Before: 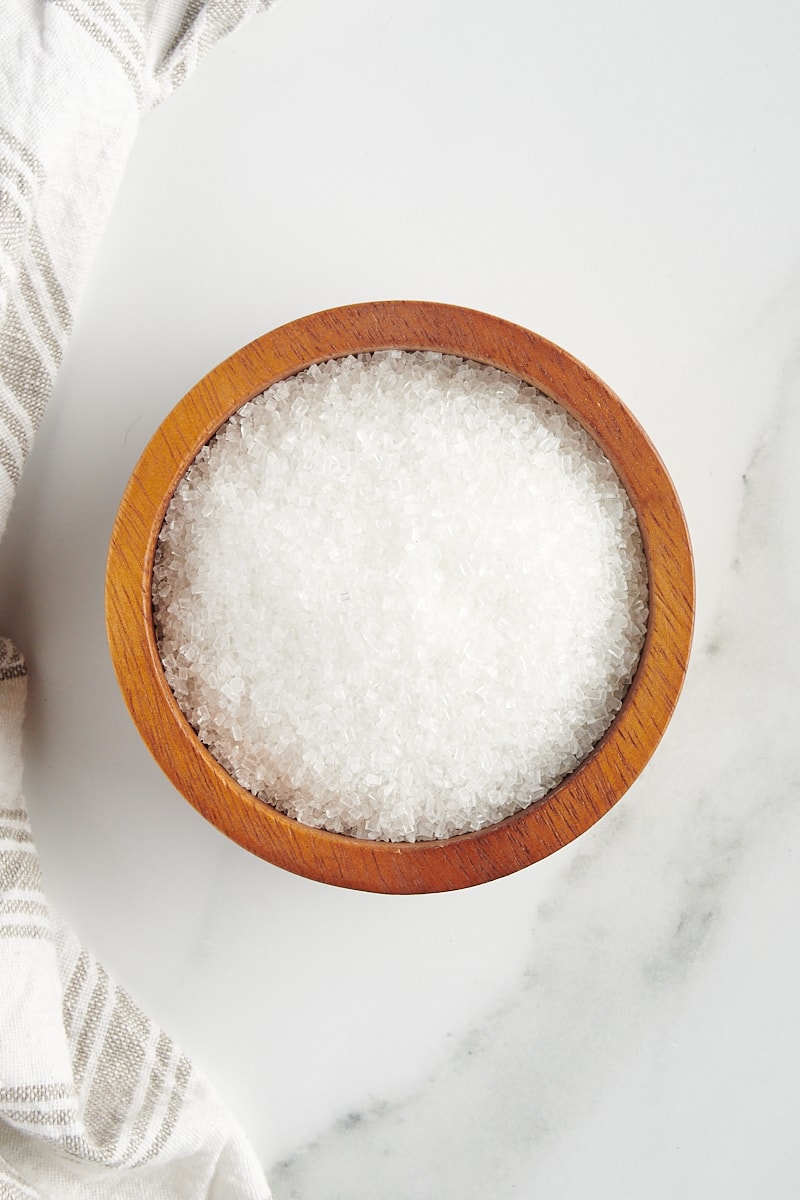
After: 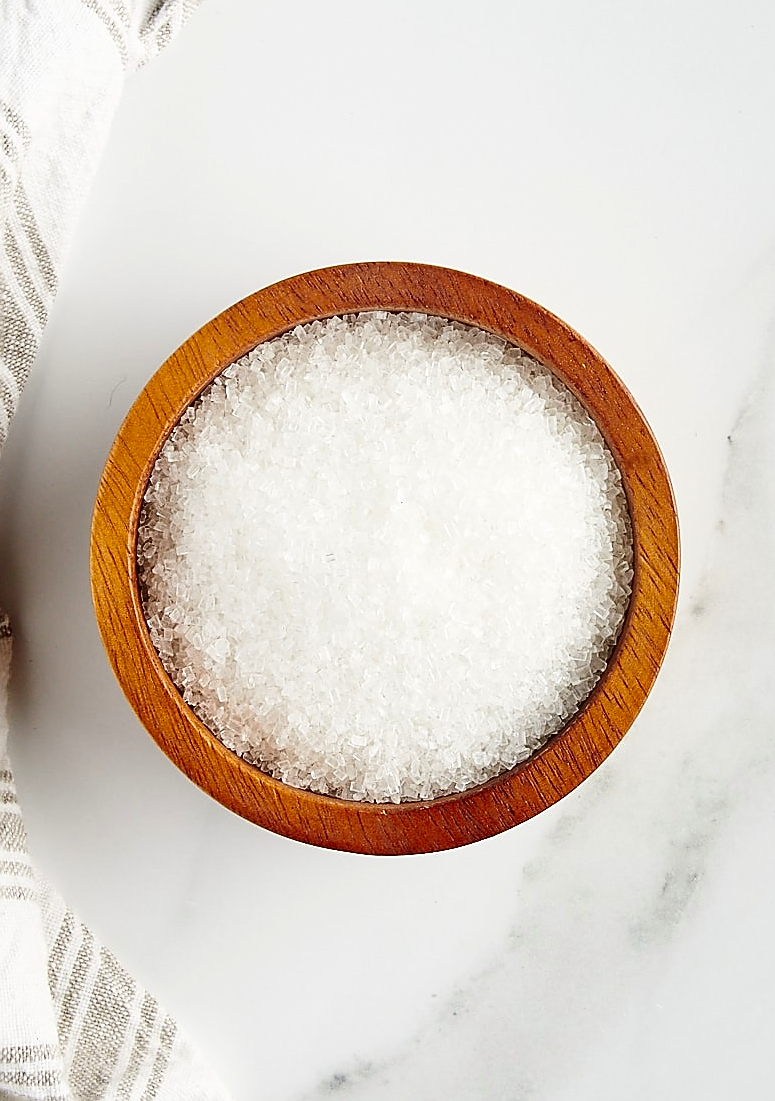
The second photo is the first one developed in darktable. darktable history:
crop: left 1.964%, top 3.251%, right 1.122%, bottom 4.933%
sharpen: radius 1.4, amount 1.25, threshold 0.7
contrast brightness saturation: contrast 0.19, brightness -0.11, saturation 0.21
